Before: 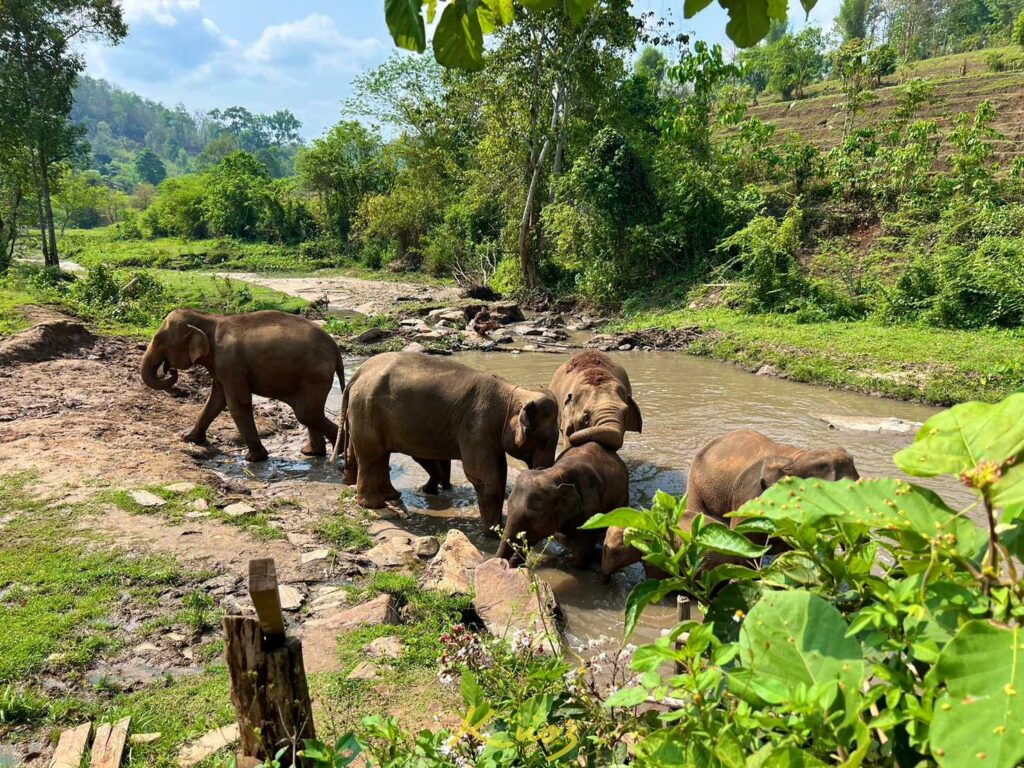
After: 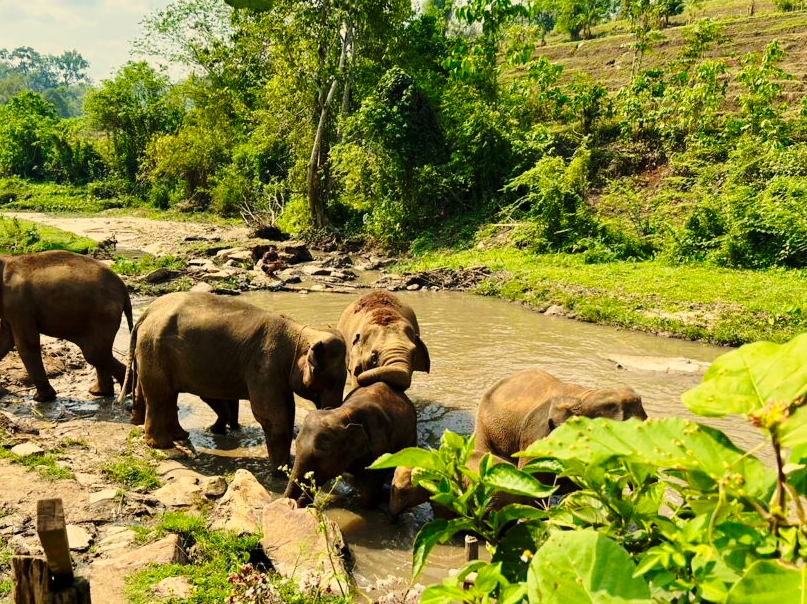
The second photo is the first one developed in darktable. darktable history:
base curve: curves: ch0 [(0, 0) (0.028, 0.03) (0.121, 0.232) (0.46, 0.748) (0.859, 0.968) (1, 1)], preserve colors none
color correction: highlights a* 2.72, highlights b* 22.8
crop and rotate: left 20.74%, top 7.912%, right 0.375%, bottom 13.378%
exposure: exposure -0.462 EV, compensate highlight preservation false
